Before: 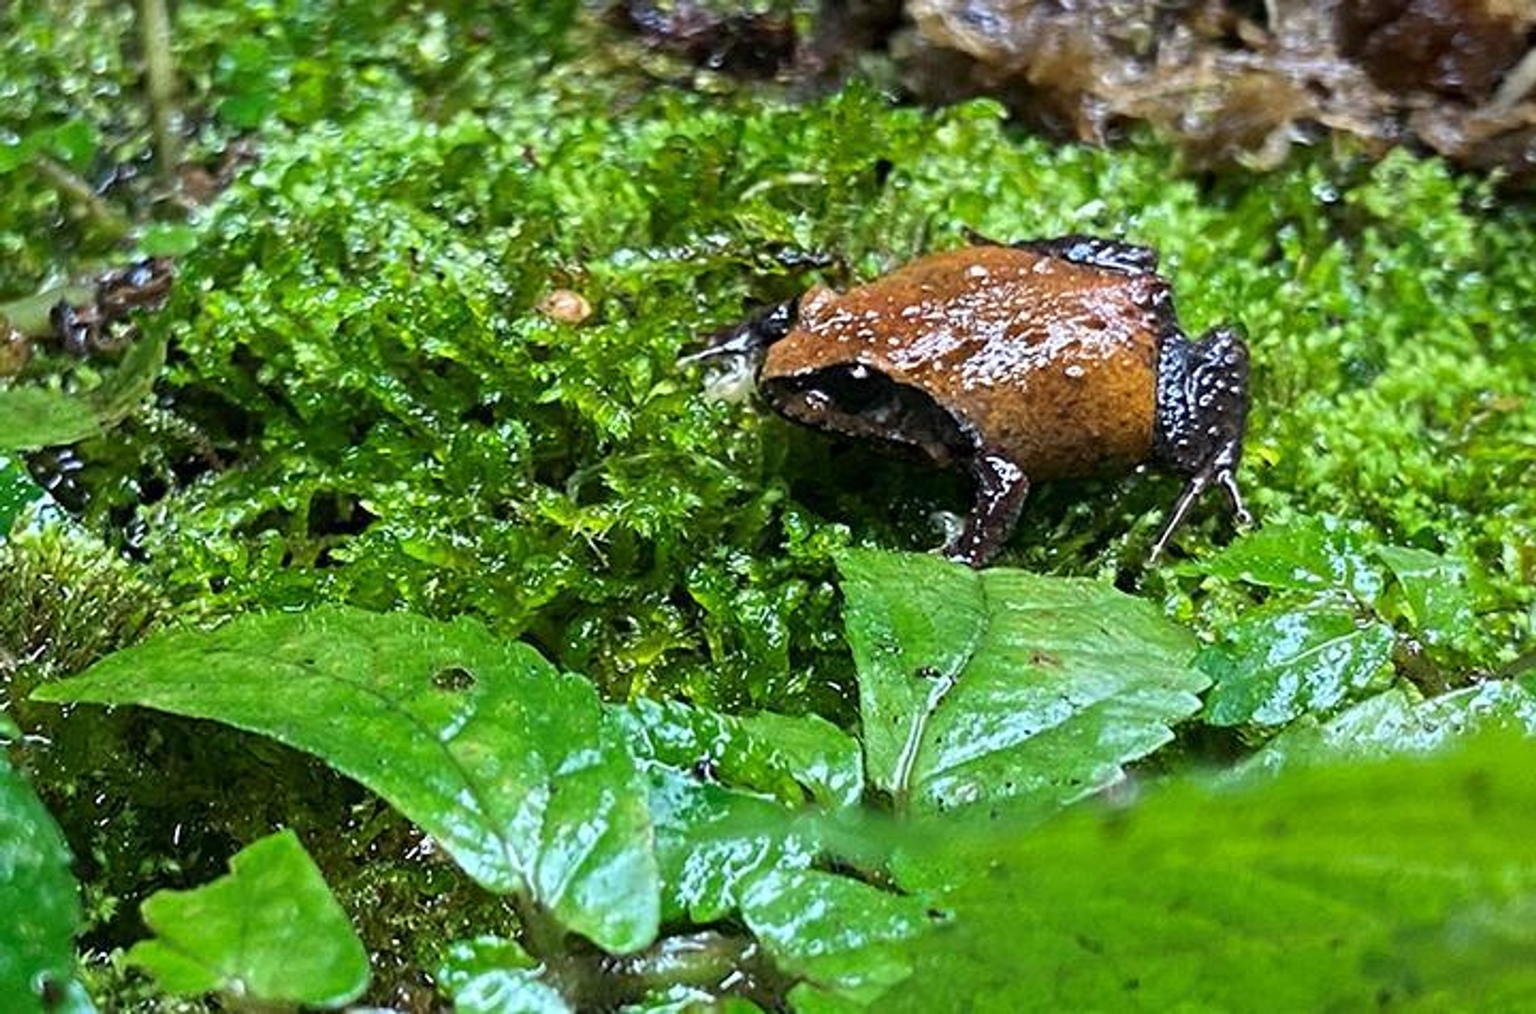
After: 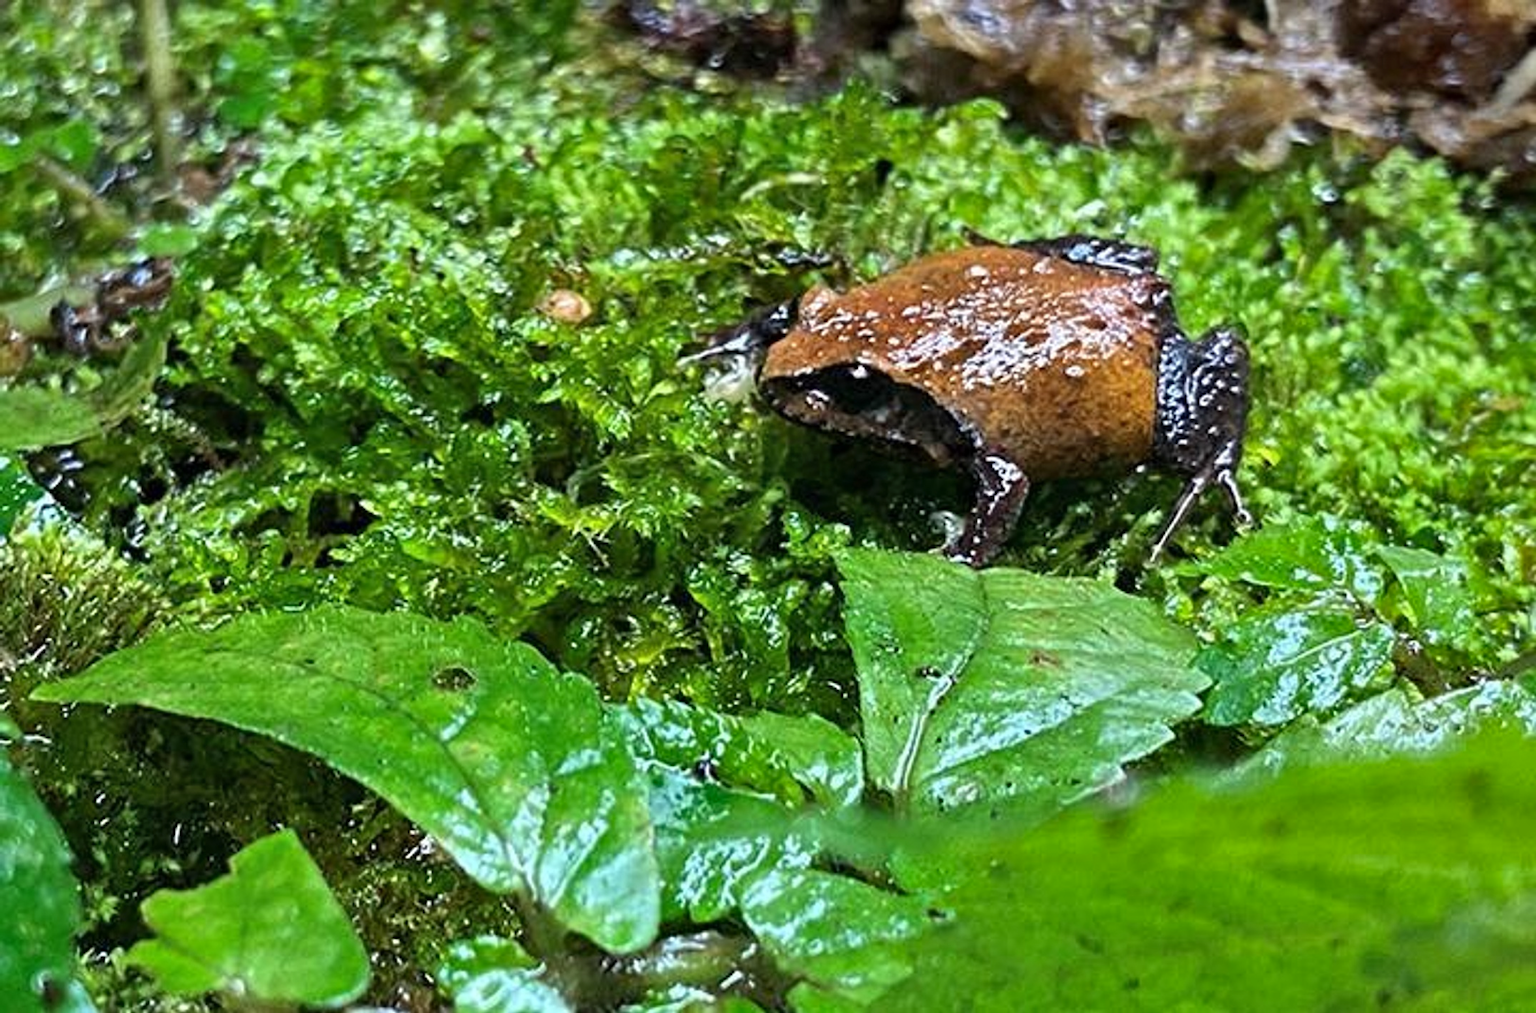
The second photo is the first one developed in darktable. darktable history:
shadows and highlights: soften with gaussian
color correction: highlights a* -0.137, highlights b* 0.137
